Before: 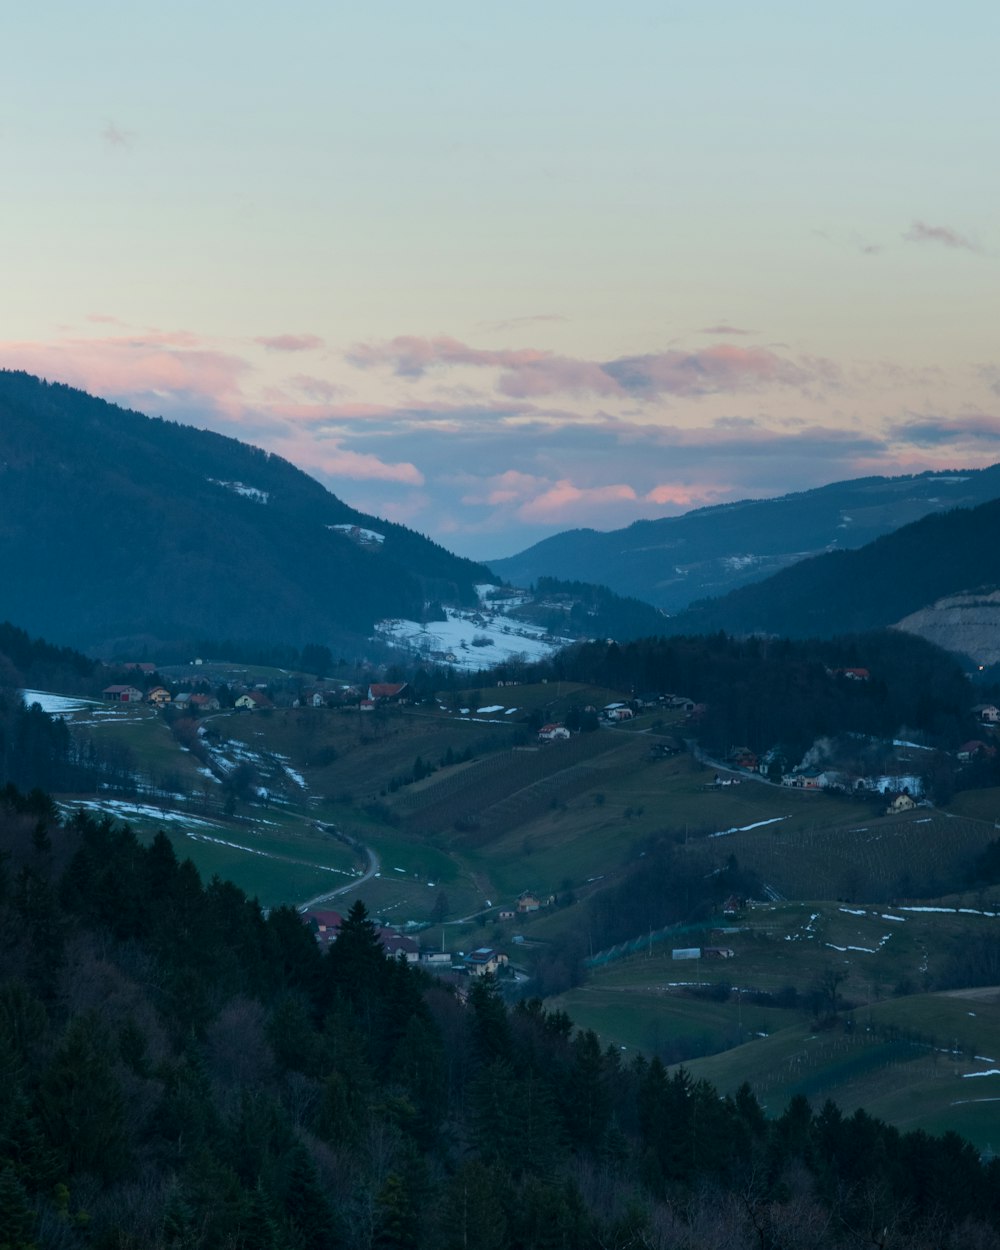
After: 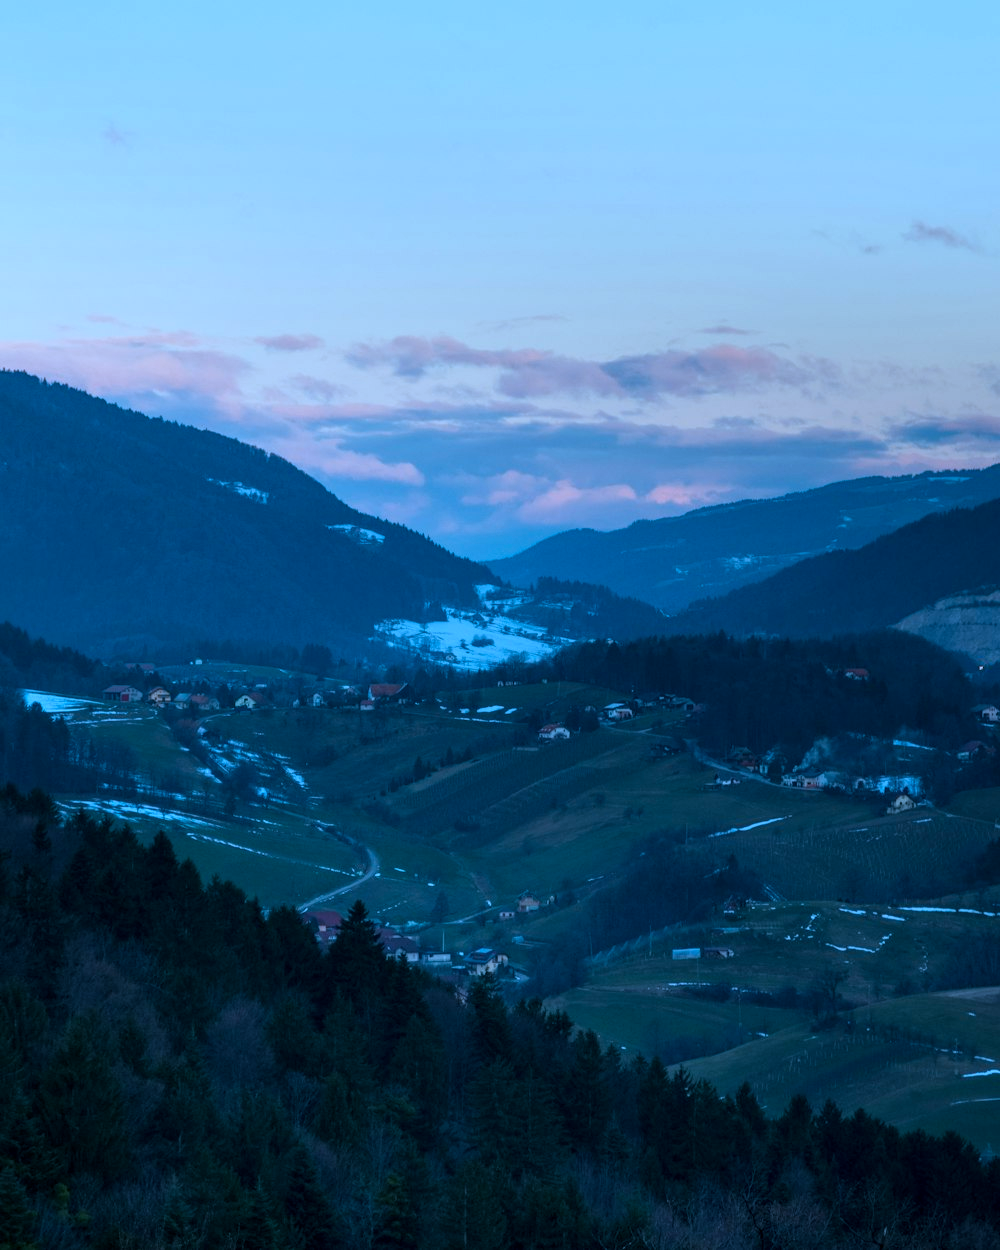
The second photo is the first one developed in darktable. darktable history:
local contrast: on, module defaults
white balance: red 0.967, blue 1.049
color calibration: x 0.37, y 0.382, temperature 4313.32 K
color correction: highlights a* -2.24, highlights b* -18.1
